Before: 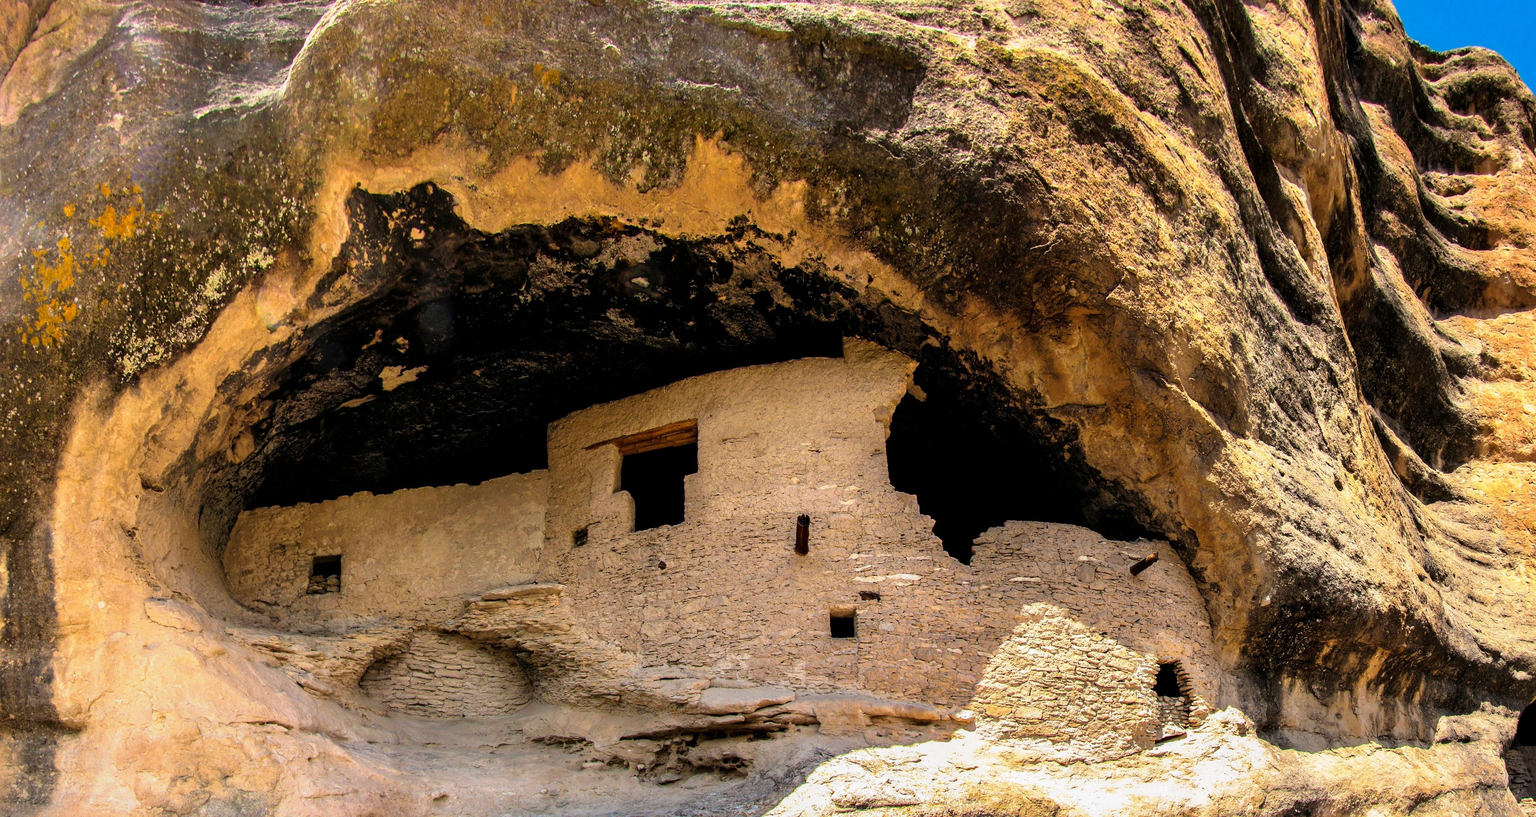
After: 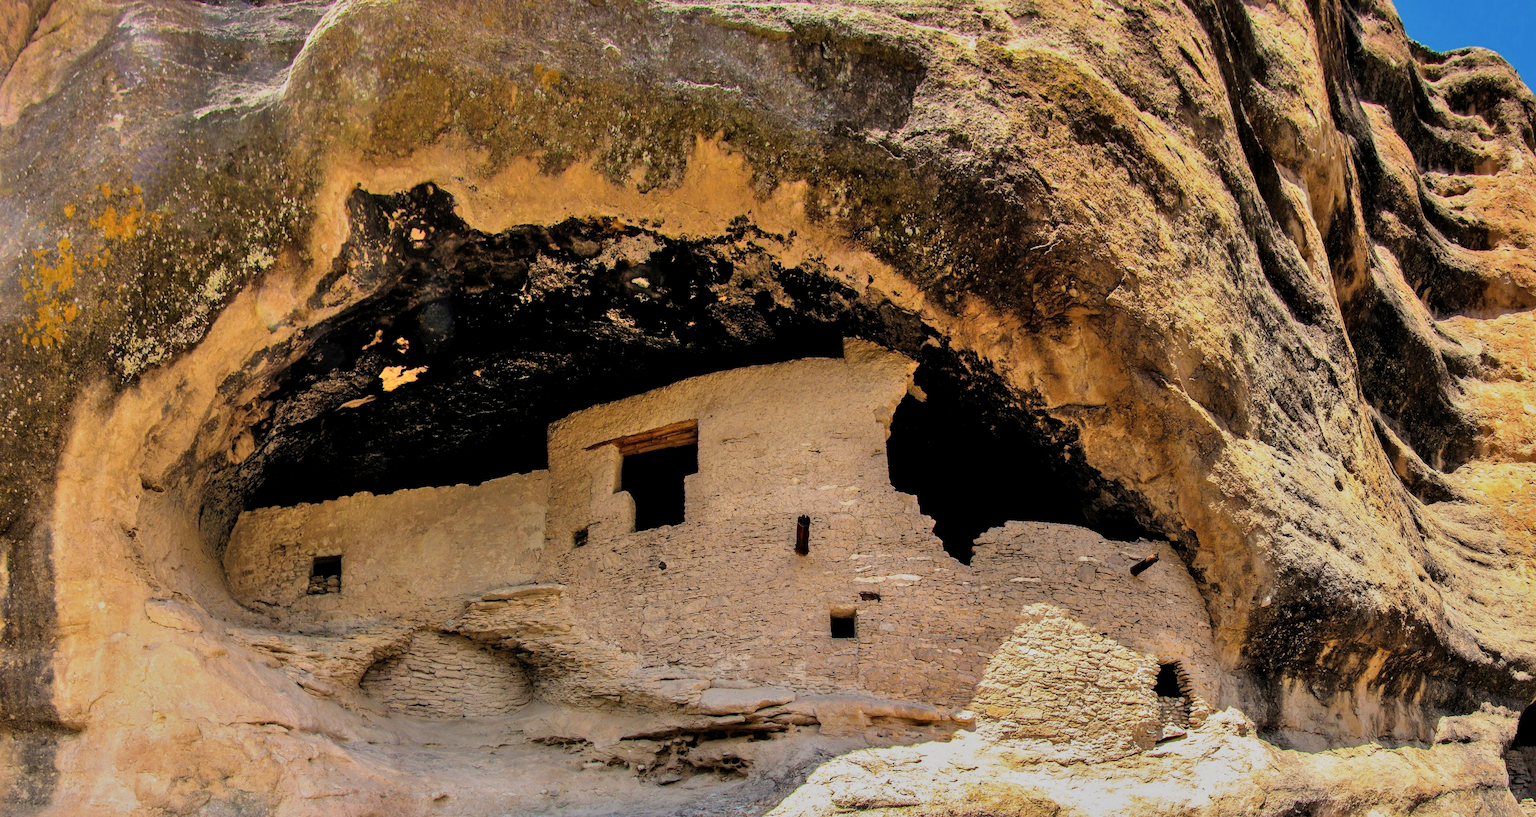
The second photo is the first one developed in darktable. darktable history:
shadows and highlights: soften with gaussian
filmic rgb: black relative exposure -16 EV, white relative exposure 4.01 EV, target black luminance 0%, hardness 7.56, latitude 72.14%, contrast 0.904, highlights saturation mix 11.17%, shadows ↔ highlights balance -0.369%
